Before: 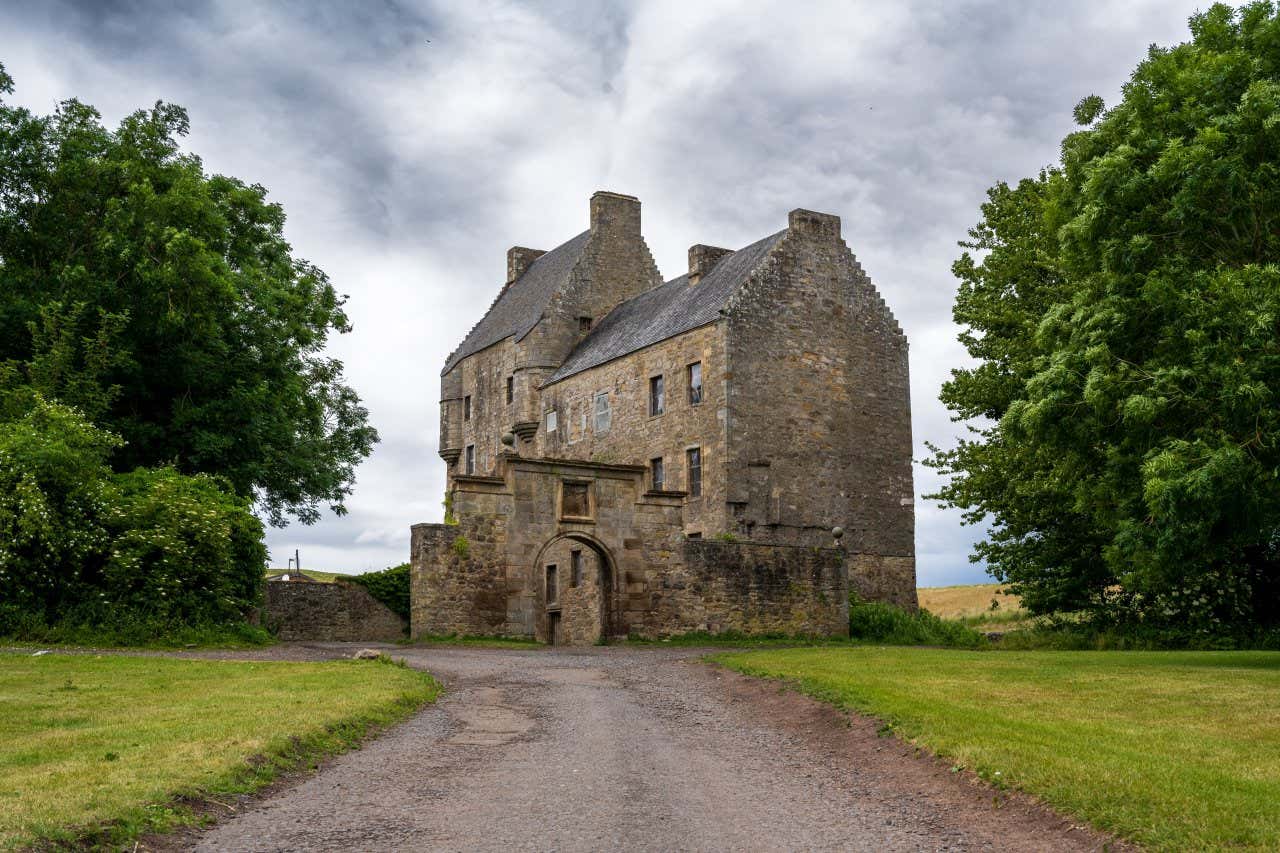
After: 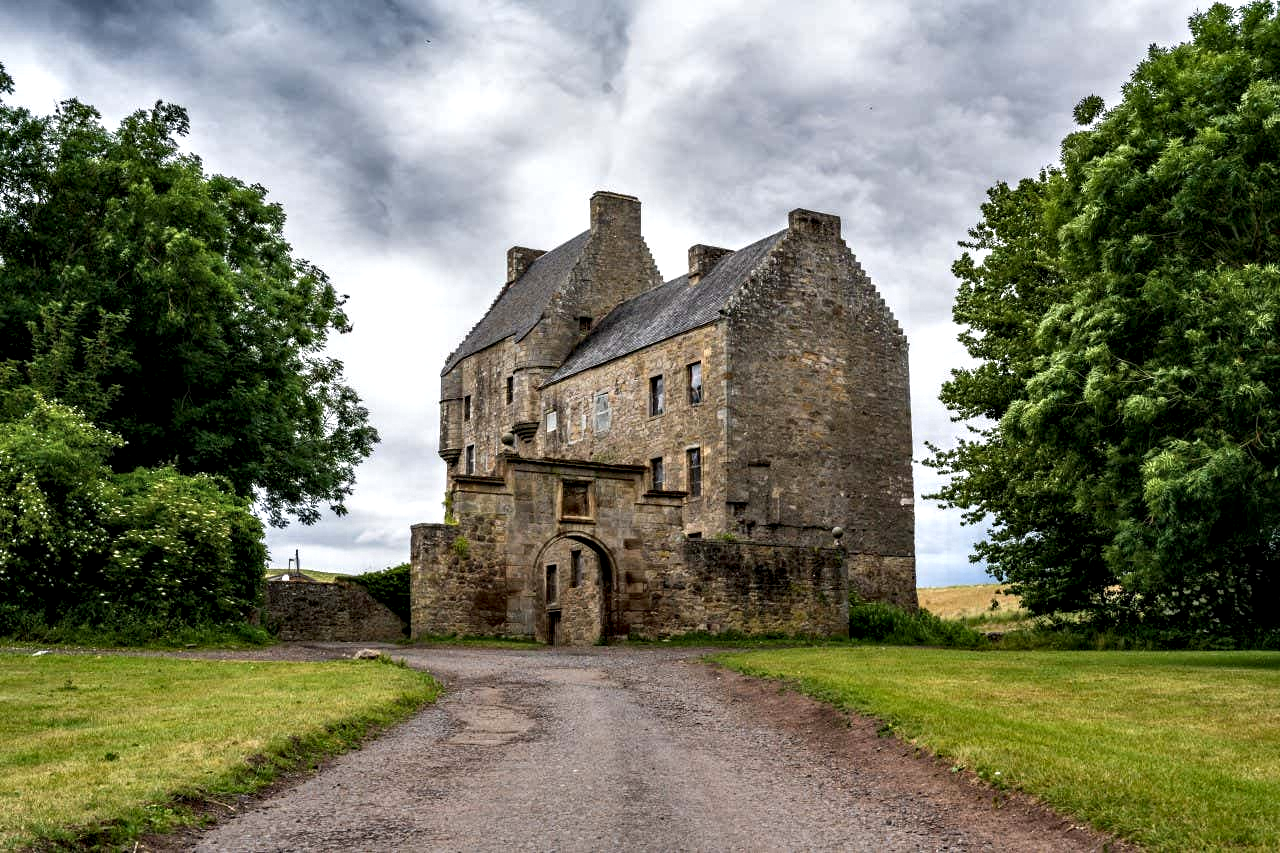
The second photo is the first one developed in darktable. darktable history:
color zones: curves: ch1 [(0, 0.523) (0.143, 0.545) (0.286, 0.52) (0.429, 0.506) (0.571, 0.503) (0.714, 0.503) (0.857, 0.508) (1, 0.523)]
contrast equalizer: octaves 7, y [[0.601, 0.6, 0.598, 0.598, 0.6, 0.601], [0.5 ×6], [0.5 ×6], [0 ×6], [0 ×6]]
